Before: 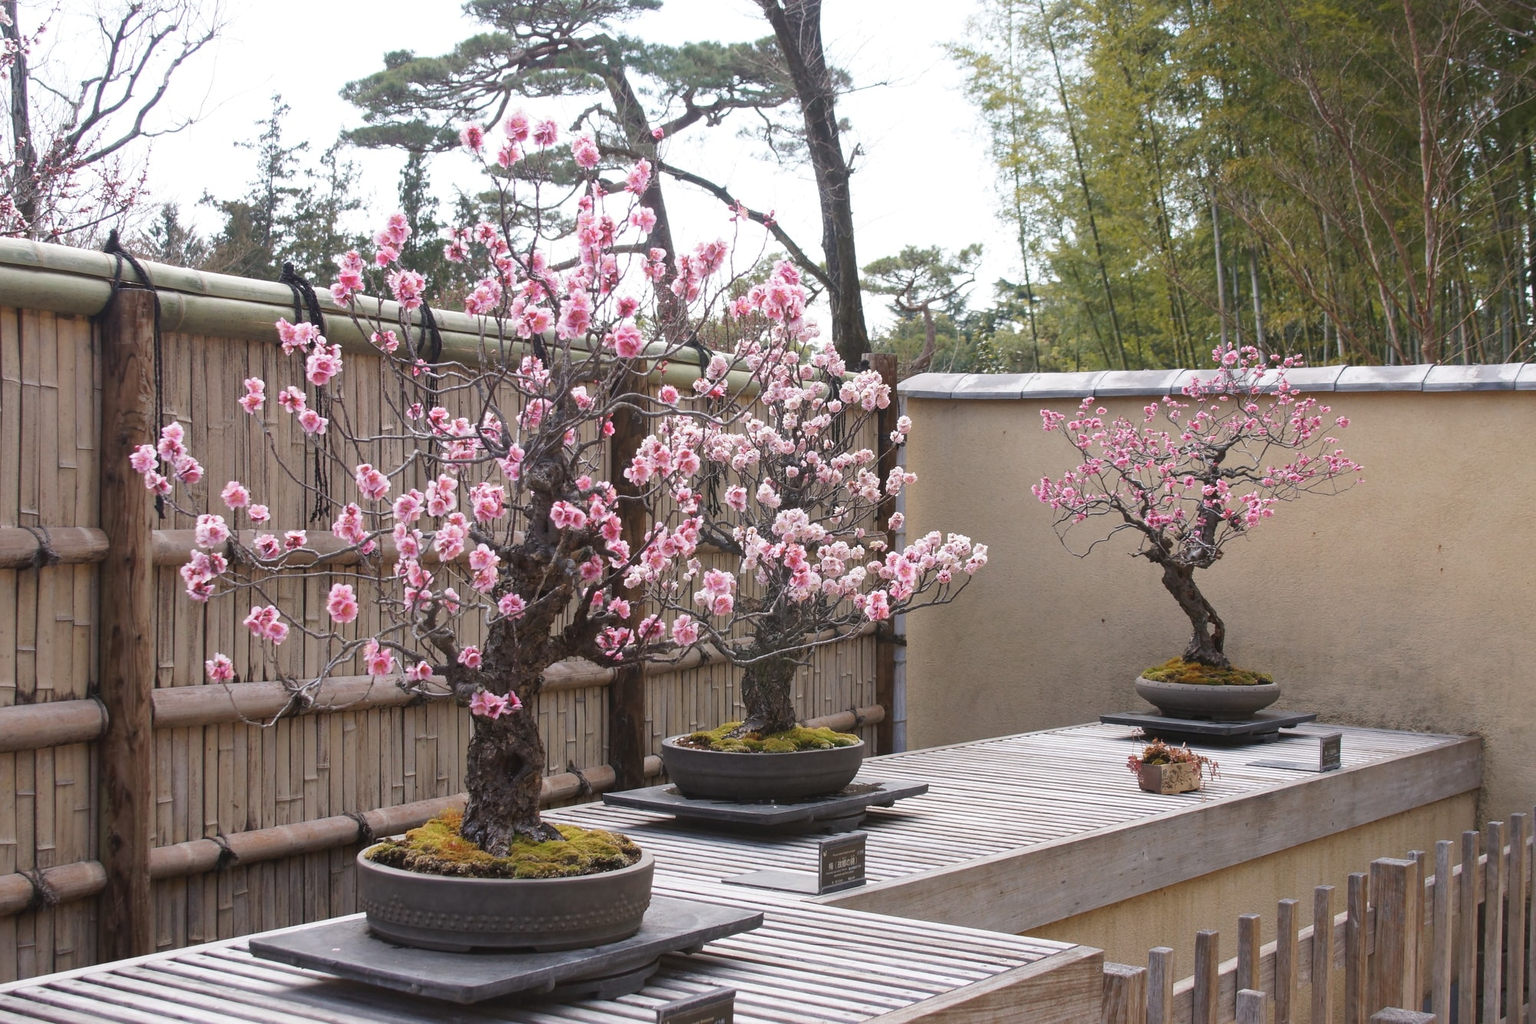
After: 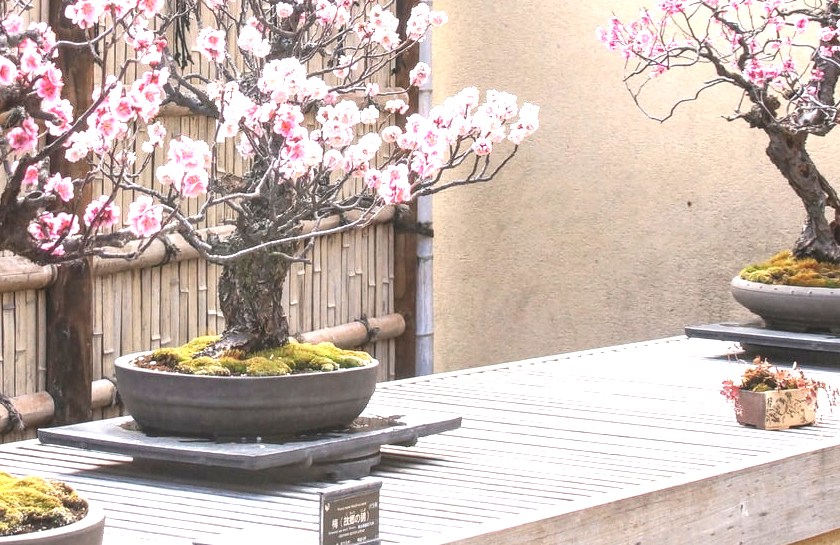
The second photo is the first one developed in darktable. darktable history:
local contrast: on, module defaults
crop: left 37.395%, top 45.352%, right 20.598%, bottom 13.699%
exposure: black level correction 0, exposure 1.379 EV, compensate highlight preservation false
shadows and highlights: shadows -12.54, white point adjustment 4.19, highlights 26.38
